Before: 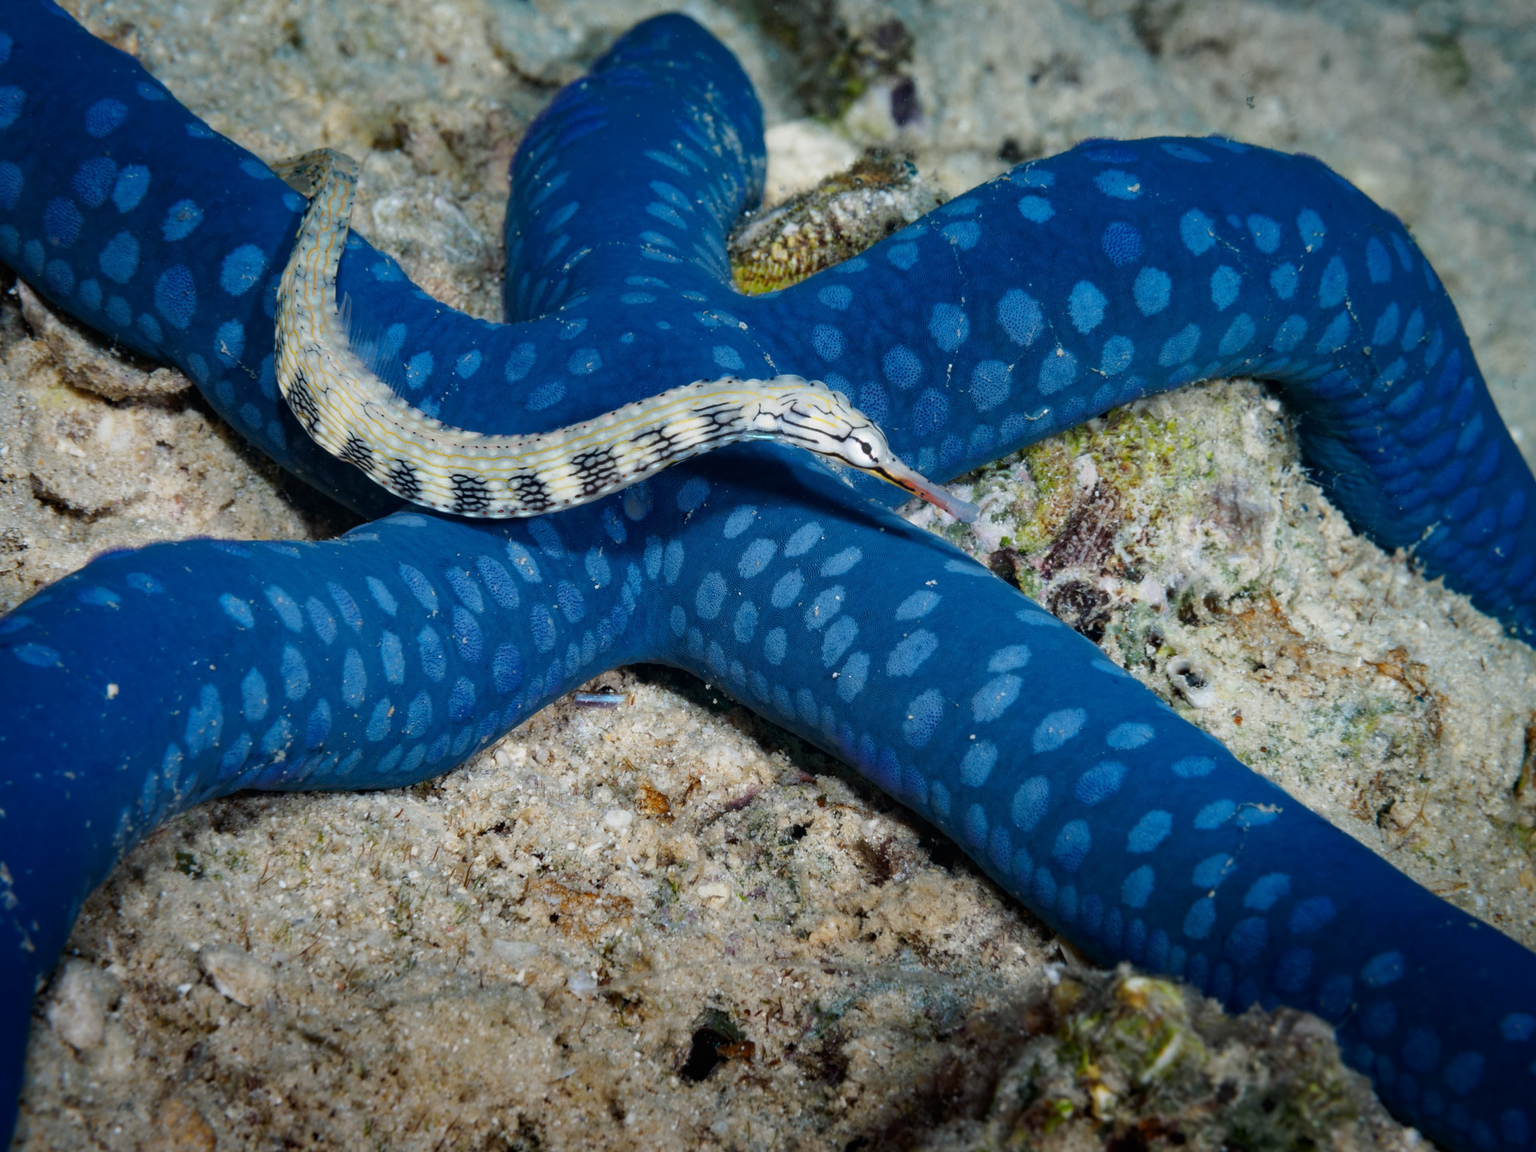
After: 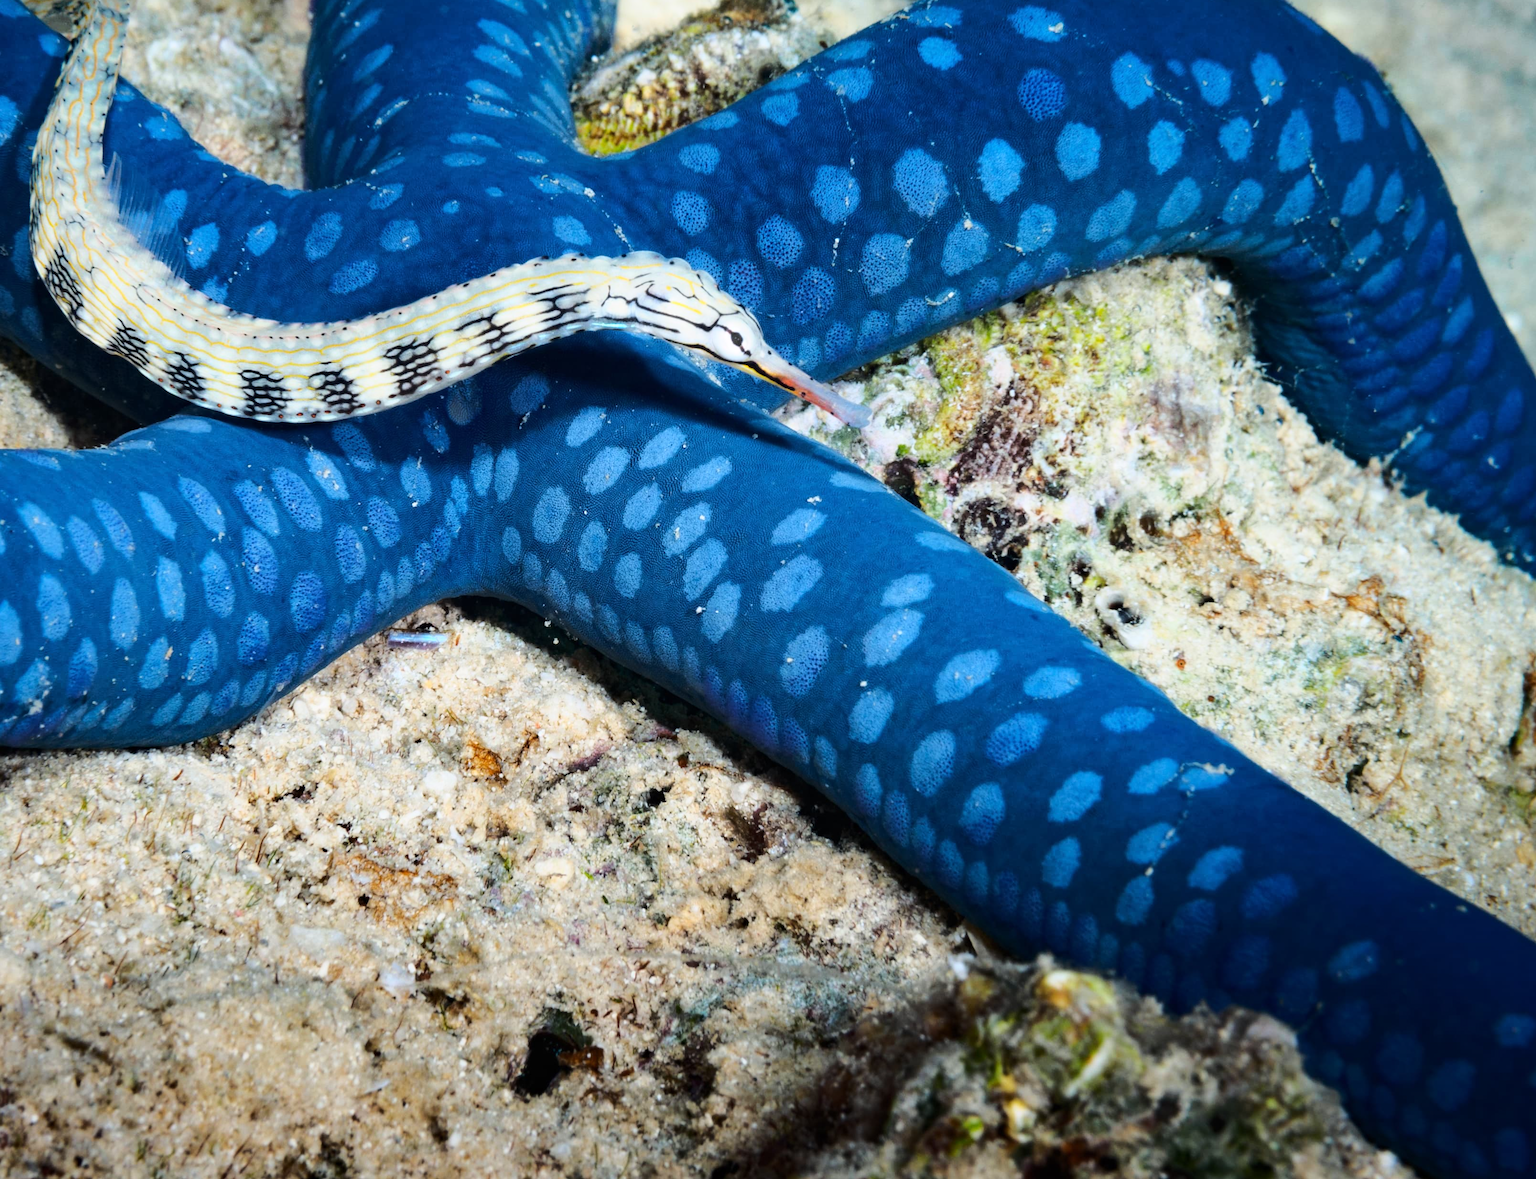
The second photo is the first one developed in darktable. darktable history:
crop: left 16.297%, top 14.335%
base curve: curves: ch0 [(0, 0) (0.028, 0.03) (0.121, 0.232) (0.46, 0.748) (0.859, 0.968) (1, 1)]
